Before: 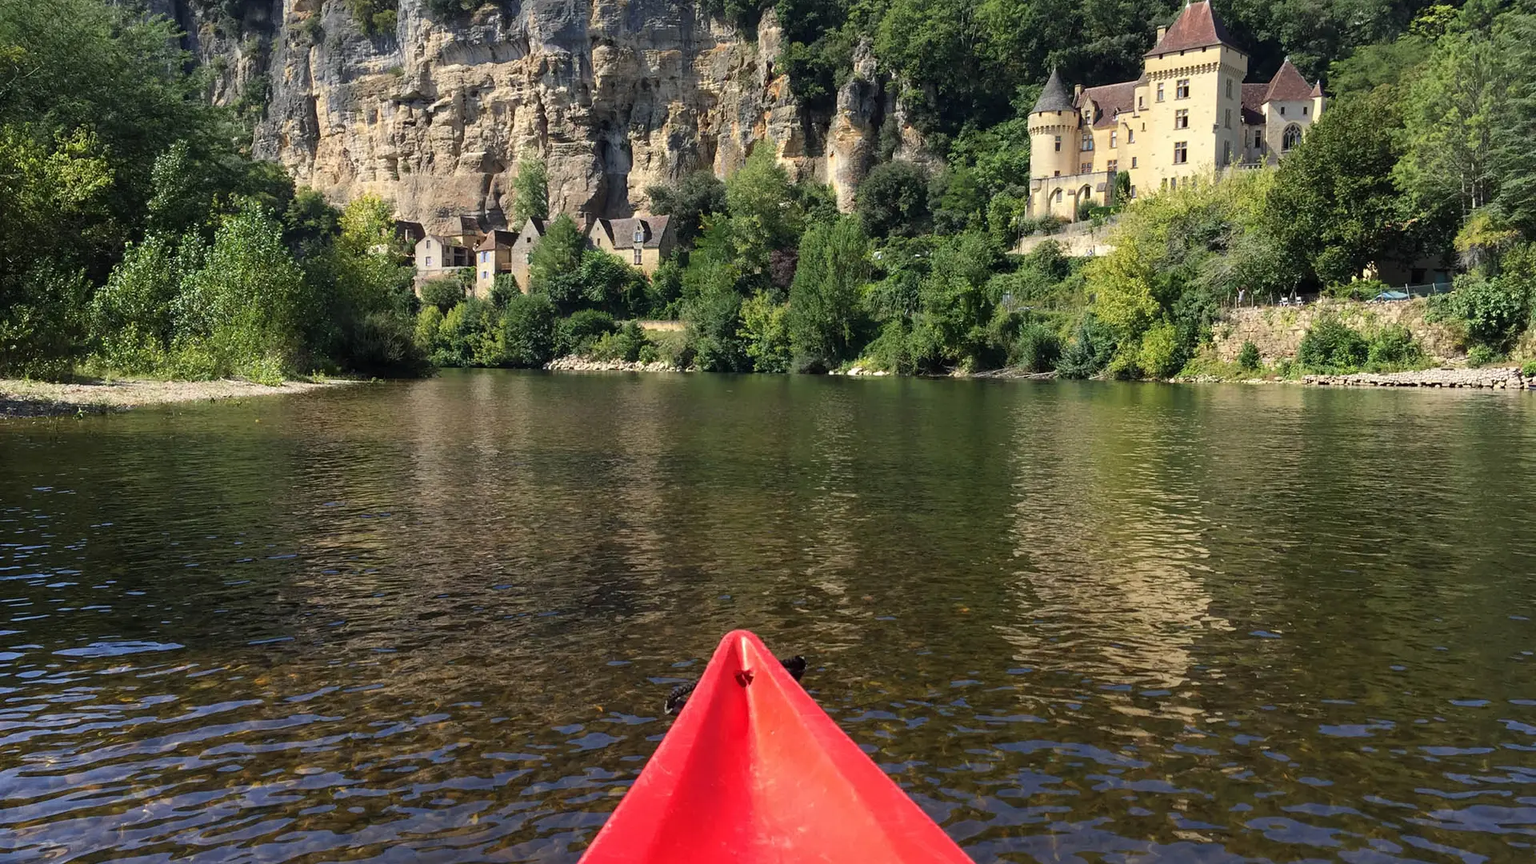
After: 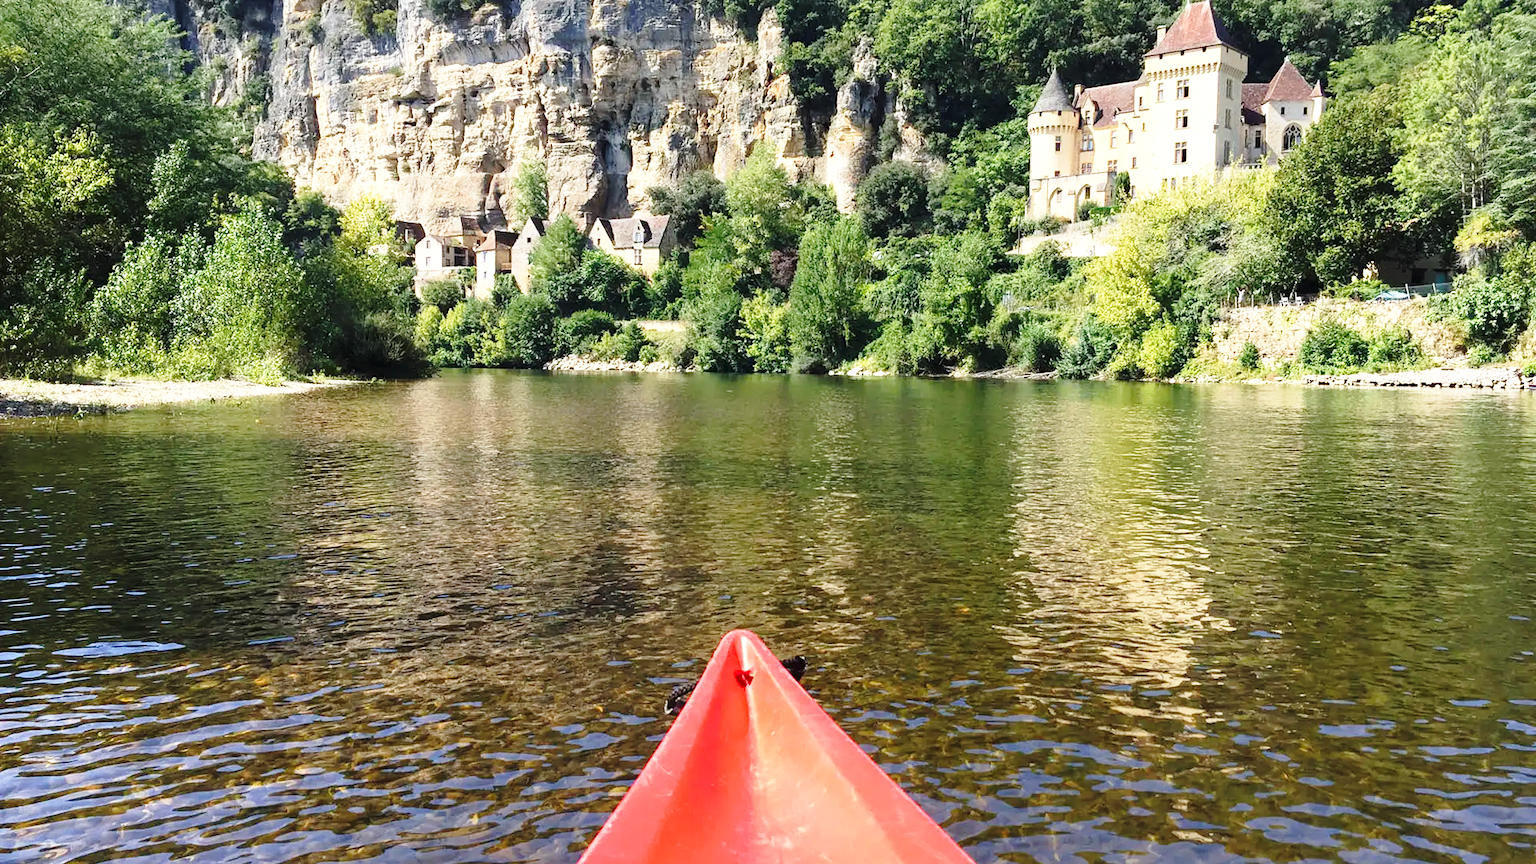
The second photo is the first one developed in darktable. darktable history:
exposure: exposure 0.6 EV, compensate highlight preservation false
base curve: curves: ch0 [(0, 0) (0.028, 0.03) (0.121, 0.232) (0.46, 0.748) (0.859, 0.968) (1, 1)], preserve colors none
